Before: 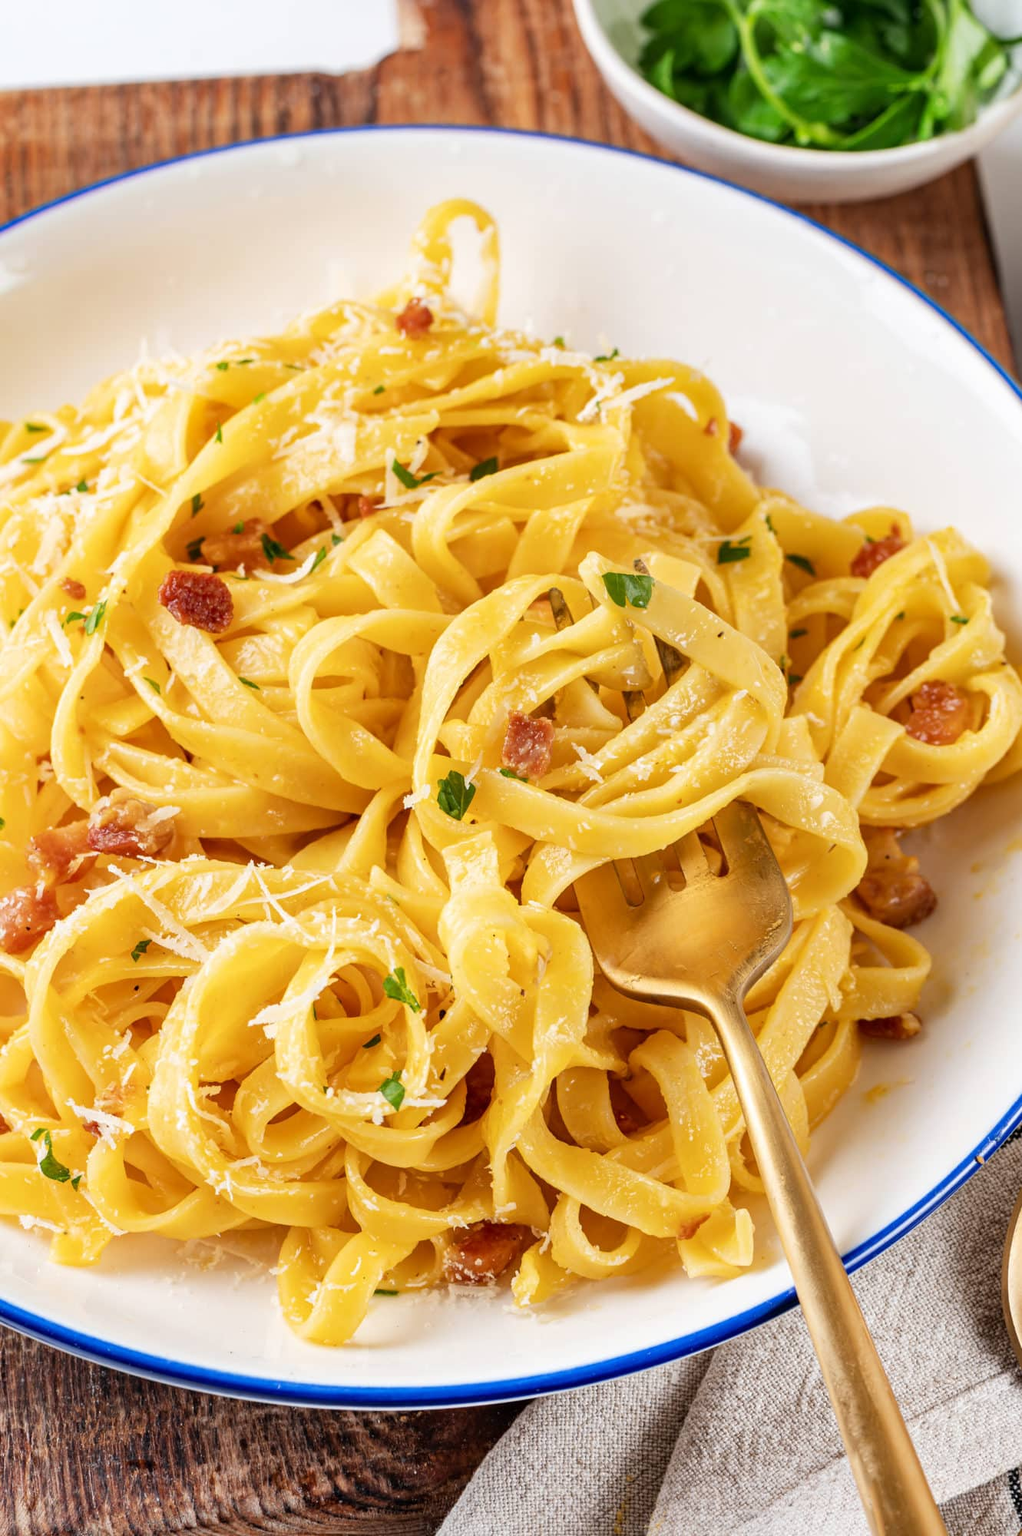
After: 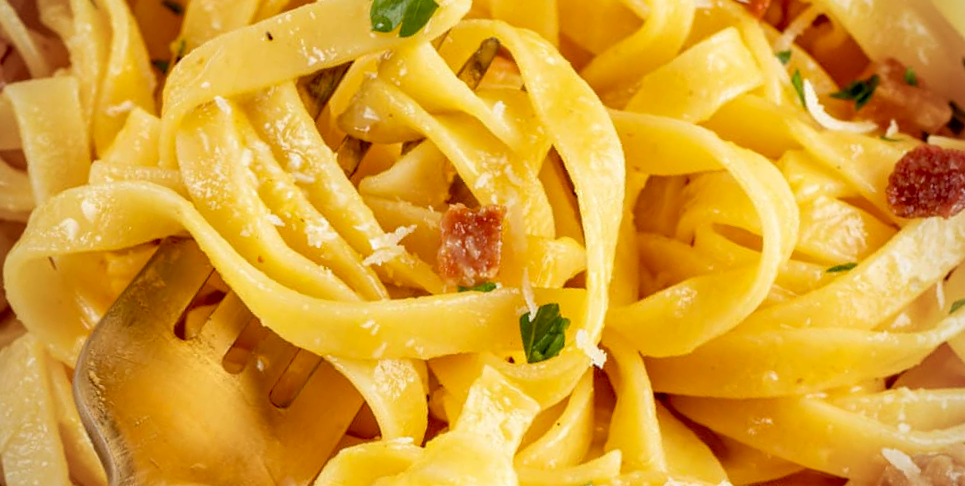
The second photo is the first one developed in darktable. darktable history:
crop and rotate: angle 16.12°, top 30.835%, bottom 35.653%
vignetting: fall-off radius 60.92%
exposure: black level correction 0.012, compensate highlight preservation false
color correction: highlights a* -0.95, highlights b* 4.5, shadows a* 3.55
